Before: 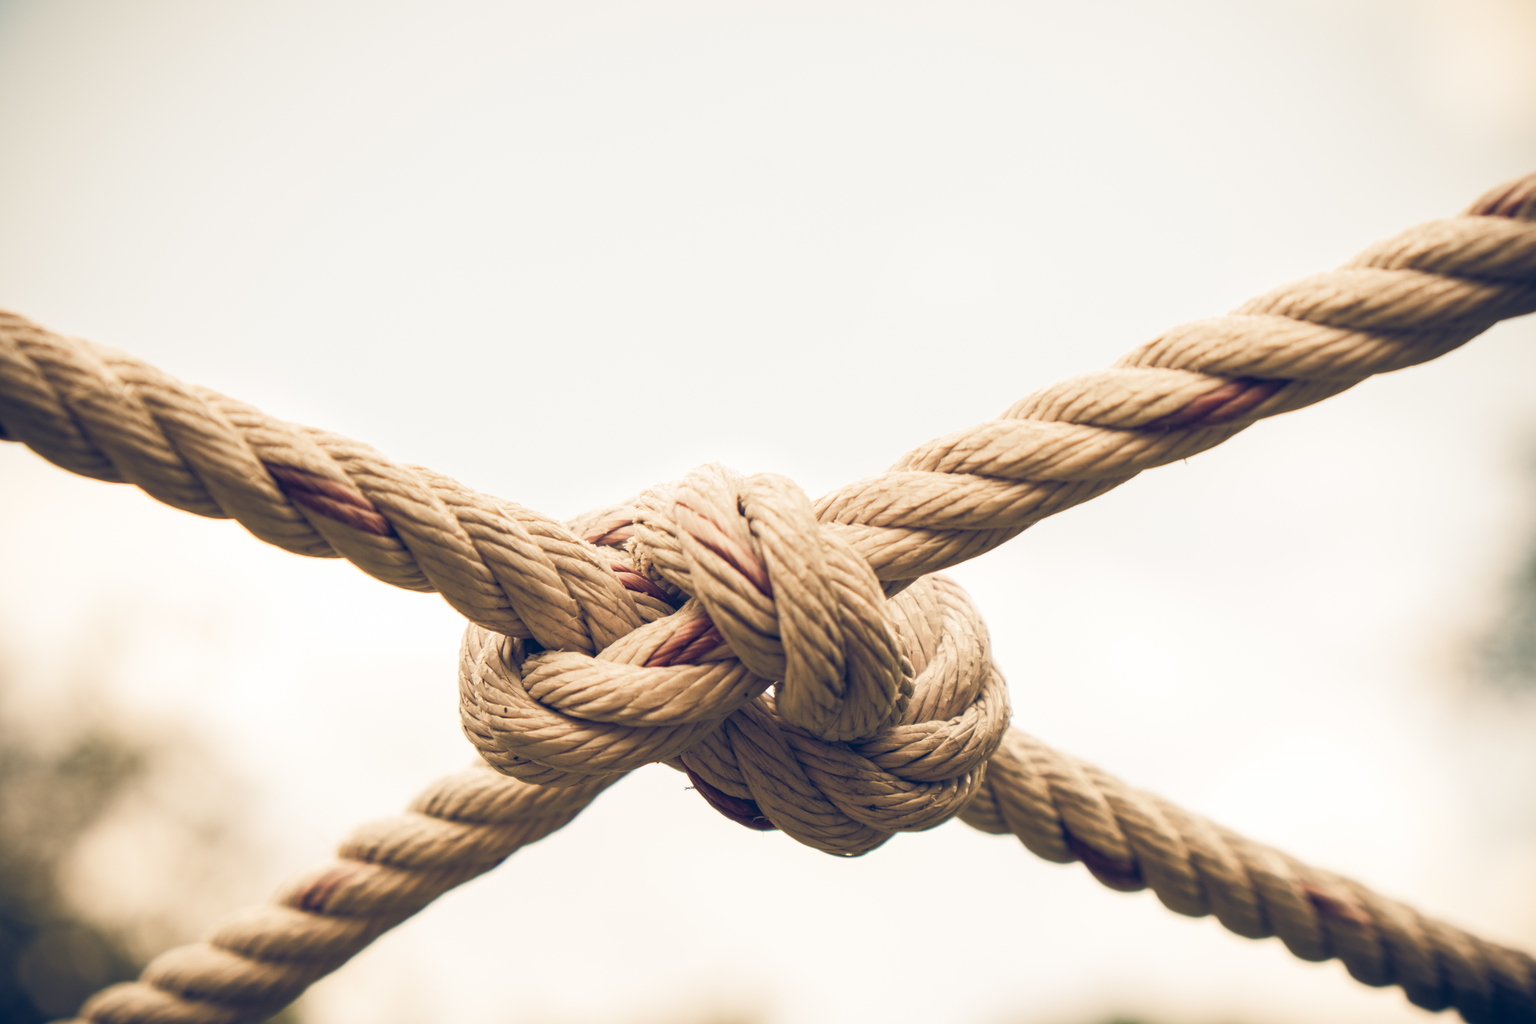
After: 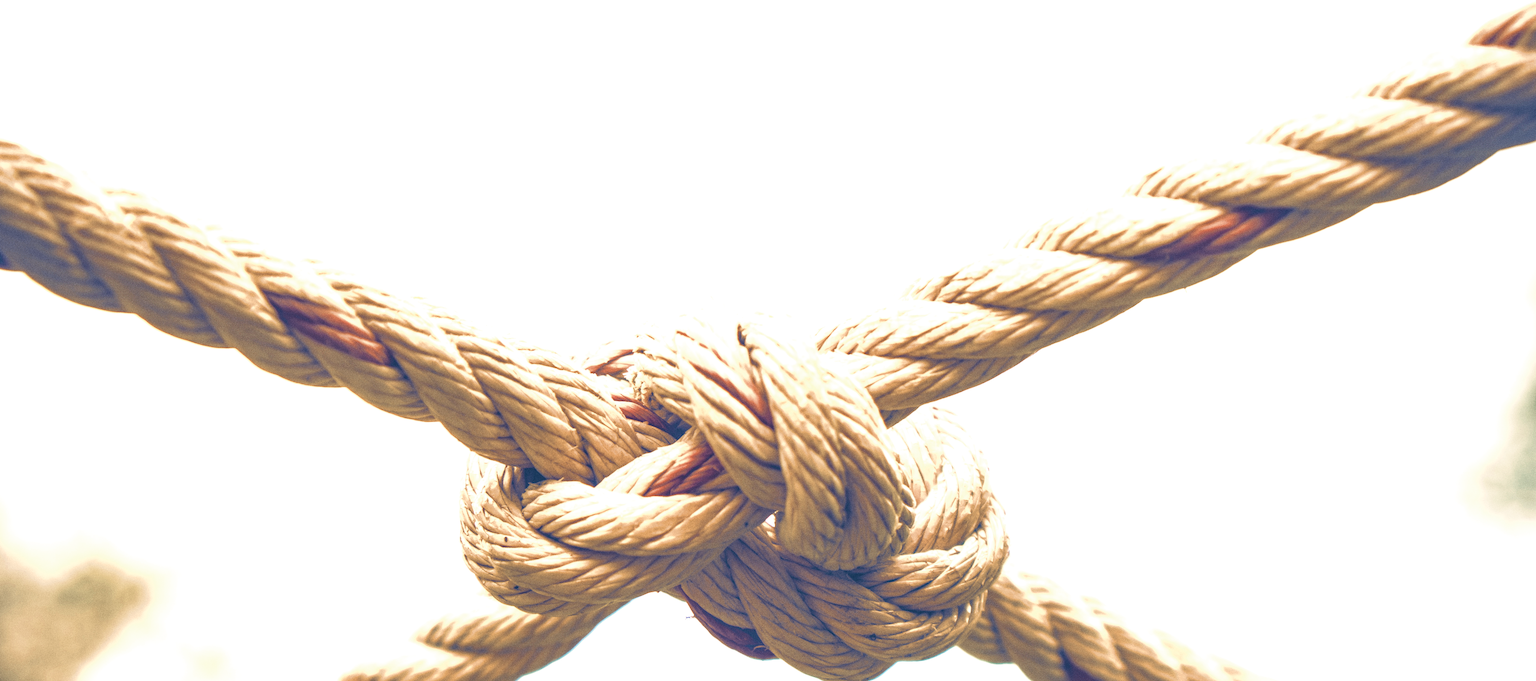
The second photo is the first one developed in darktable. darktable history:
velvia: strength 67.07%, mid-tones bias 0.972
exposure: black level correction -0.001, exposure 0.9 EV, compensate exposure bias true, compensate highlight preservation false
color balance: mode lift, gamma, gain (sRGB), lift [1, 1, 1.022, 1.026]
local contrast: detail 110%
crop: top 16.727%, bottom 16.727%
grain: coarseness 0.09 ISO, strength 40%
color zones: curves: ch0 [(0, 0.5) (0.125, 0.4) (0.25, 0.5) (0.375, 0.4) (0.5, 0.4) (0.625, 0.6) (0.75, 0.6) (0.875, 0.5)]; ch1 [(0, 0.35) (0.125, 0.45) (0.25, 0.35) (0.375, 0.35) (0.5, 0.35) (0.625, 0.35) (0.75, 0.45) (0.875, 0.35)]; ch2 [(0, 0.6) (0.125, 0.5) (0.25, 0.5) (0.375, 0.6) (0.5, 0.6) (0.625, 0.5) (0.75, 0.5) (0.875, 0.5)]
